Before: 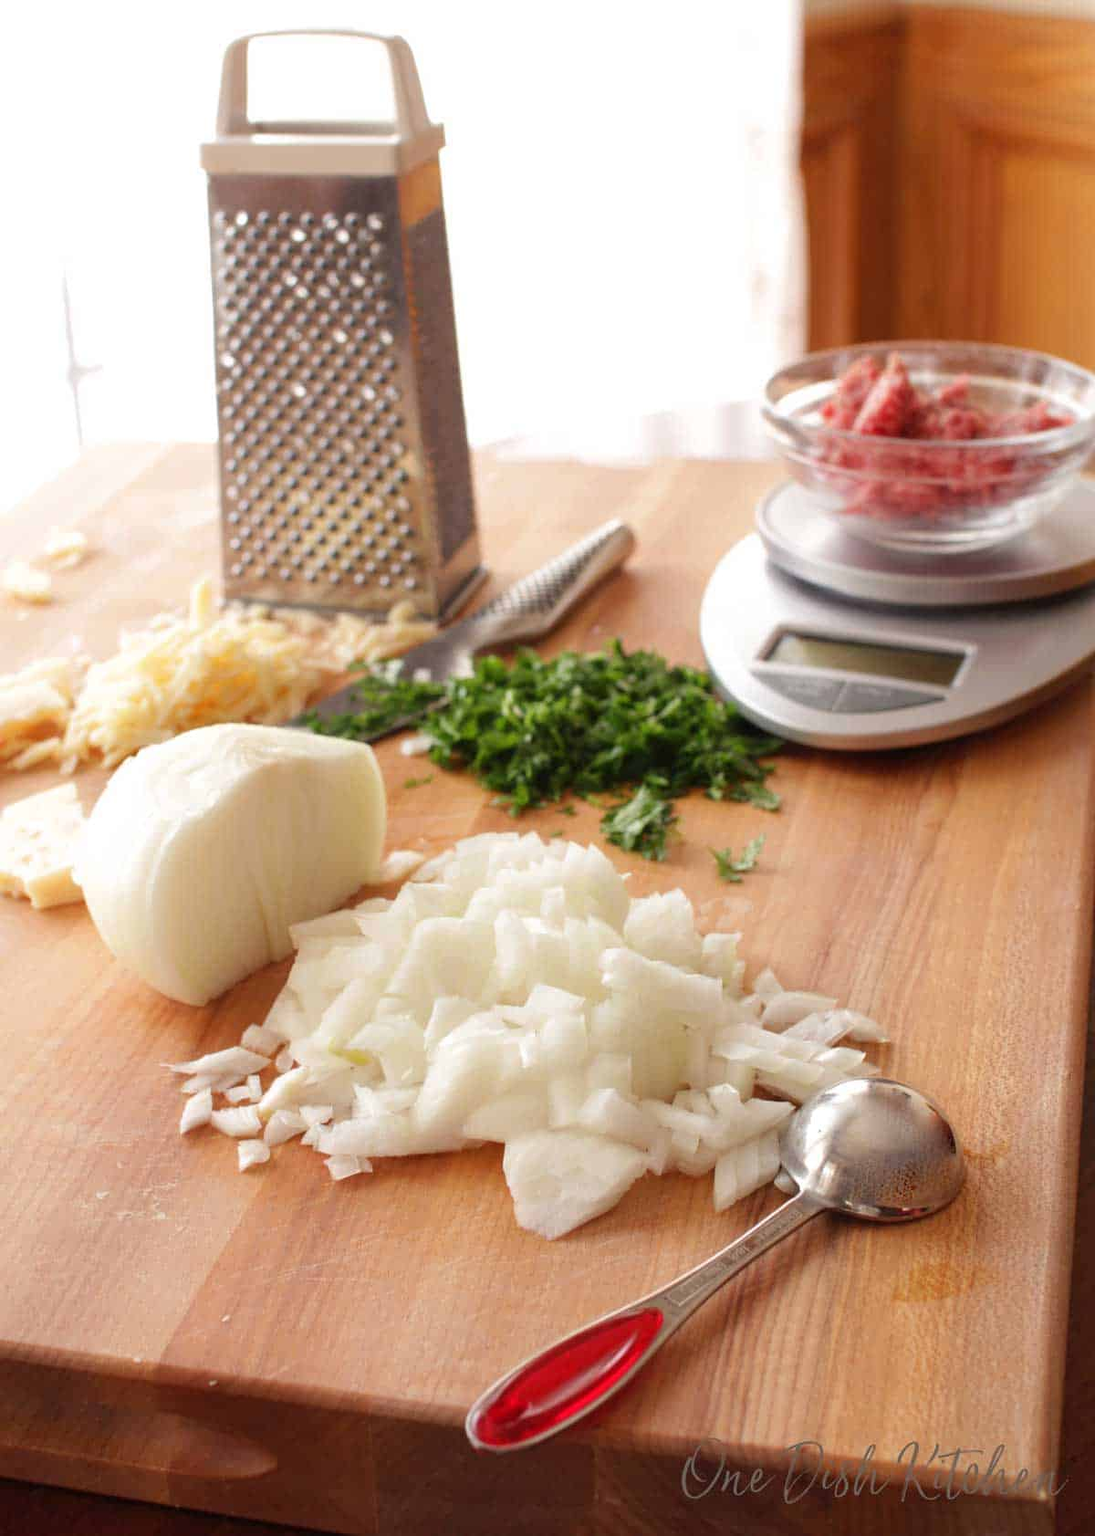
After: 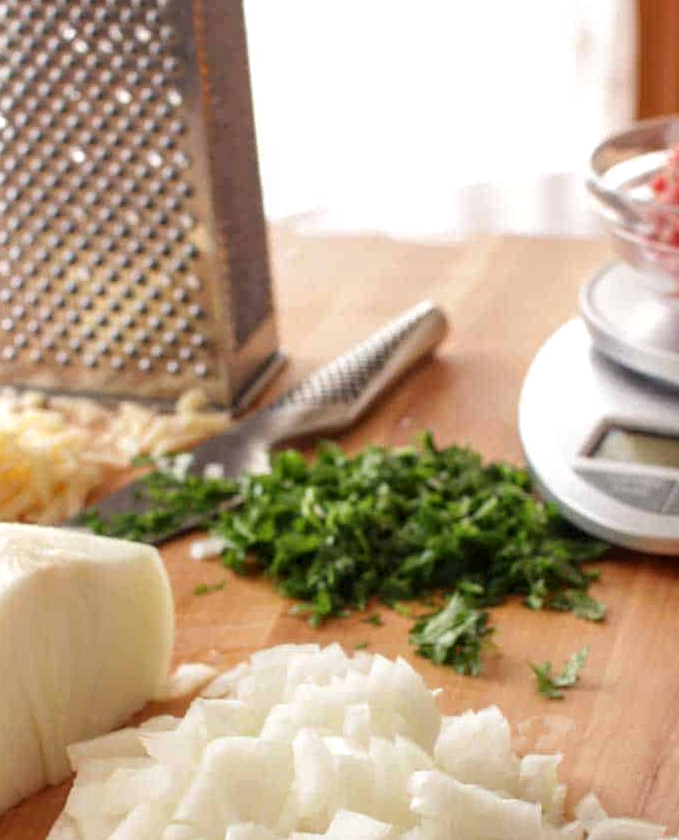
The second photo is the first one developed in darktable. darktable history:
crop: left 20.932%, top 15.471%, right 21.848%, bottom 34.081%
local contrast: on, module defaults
rotate and perspective: rotation 0.174°, lens shift (vertical) 0.013, lens shift (horizontal) 0.019, shear 0.001, automatic cropping original format, crop left 0.007, crop right 0.991, crop top 0.016, crop bottom 0.997
